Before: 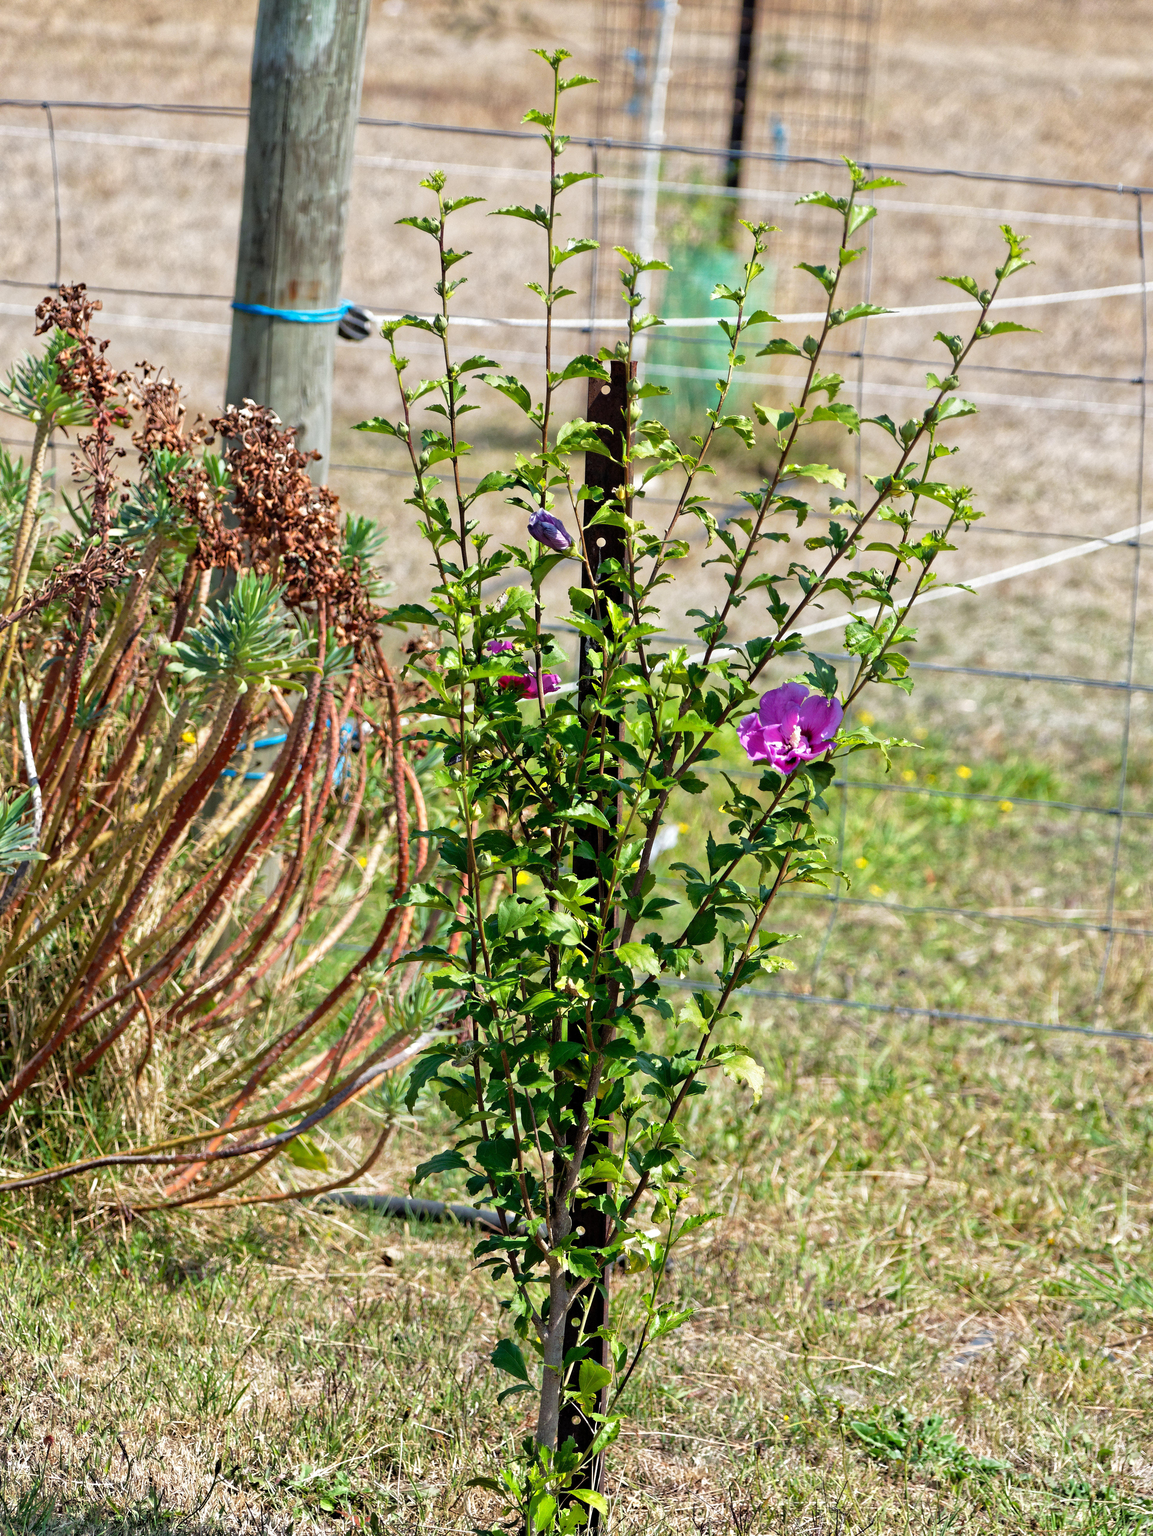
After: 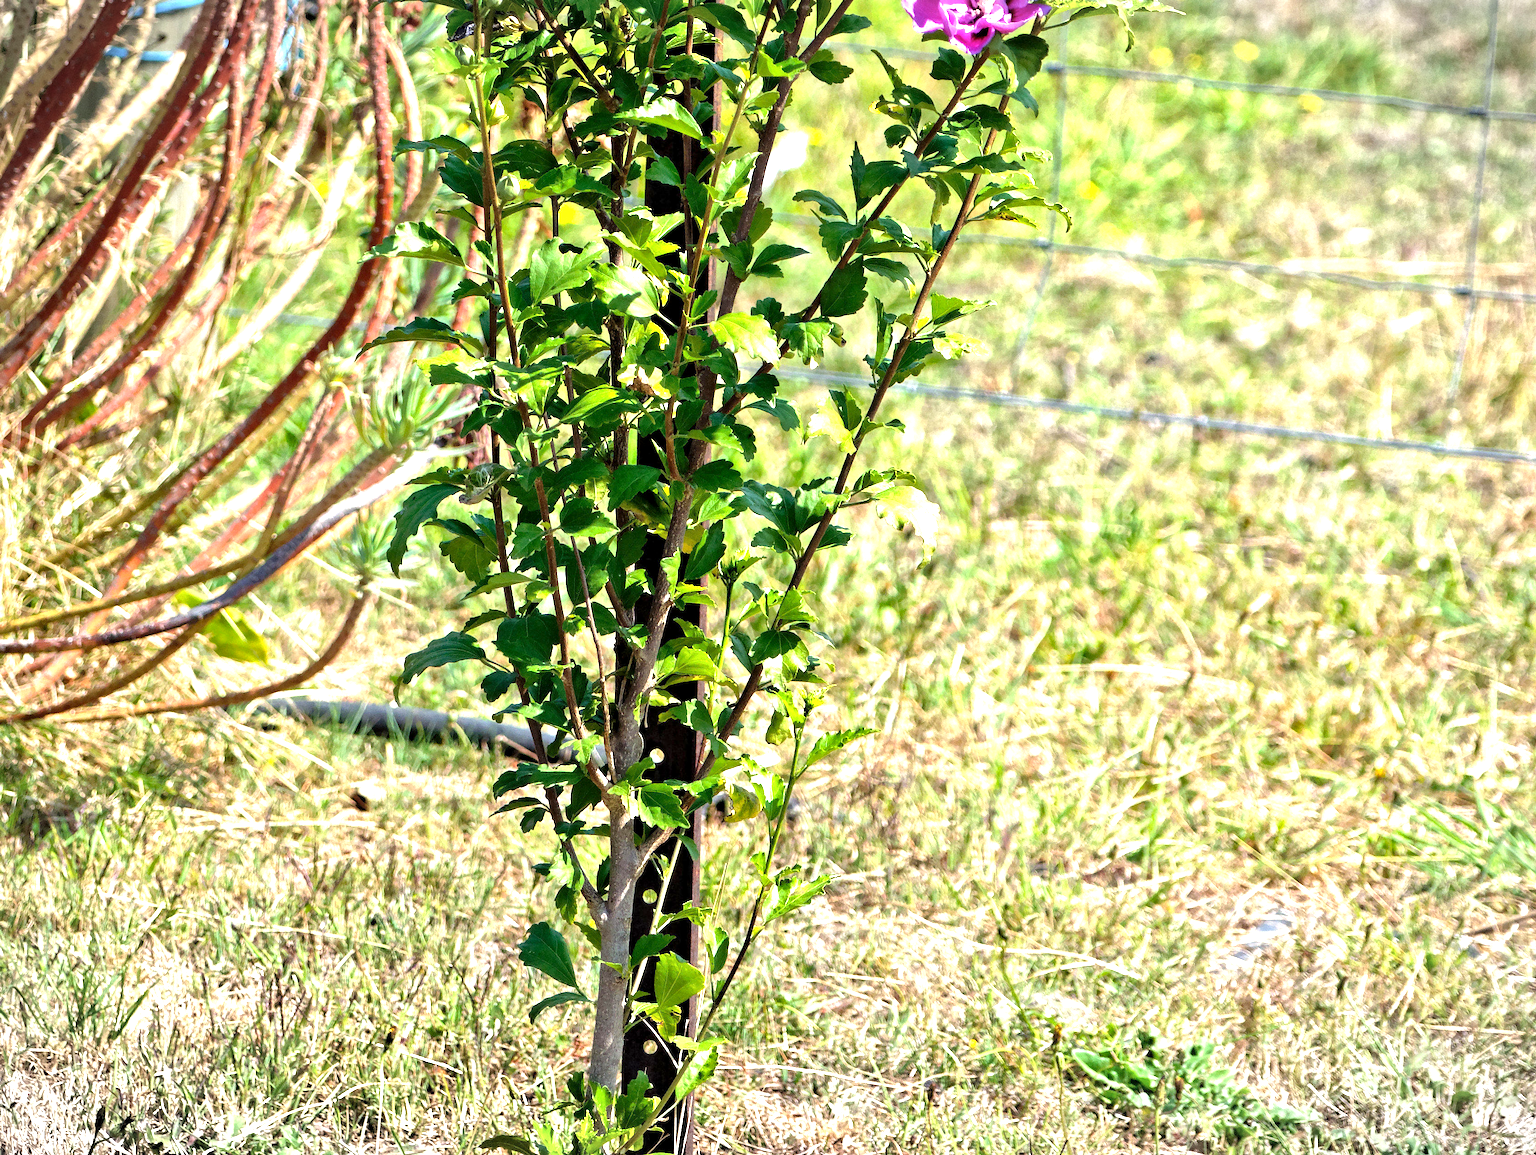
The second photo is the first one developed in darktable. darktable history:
vignetting: fall-off start 100%, brightness -0.282, width/height ratio 1.31
crop and rotate: left 13.306%, top 48.129%, bottom 2.928%
exposure: exposure 1 EV, compensate highlight preservation false
levels: levels [0, 0.492, 0.984]
local contrast: mode bilateral grid, contrast 20, coarseness 50, detail 120%, midtone range 0.2
